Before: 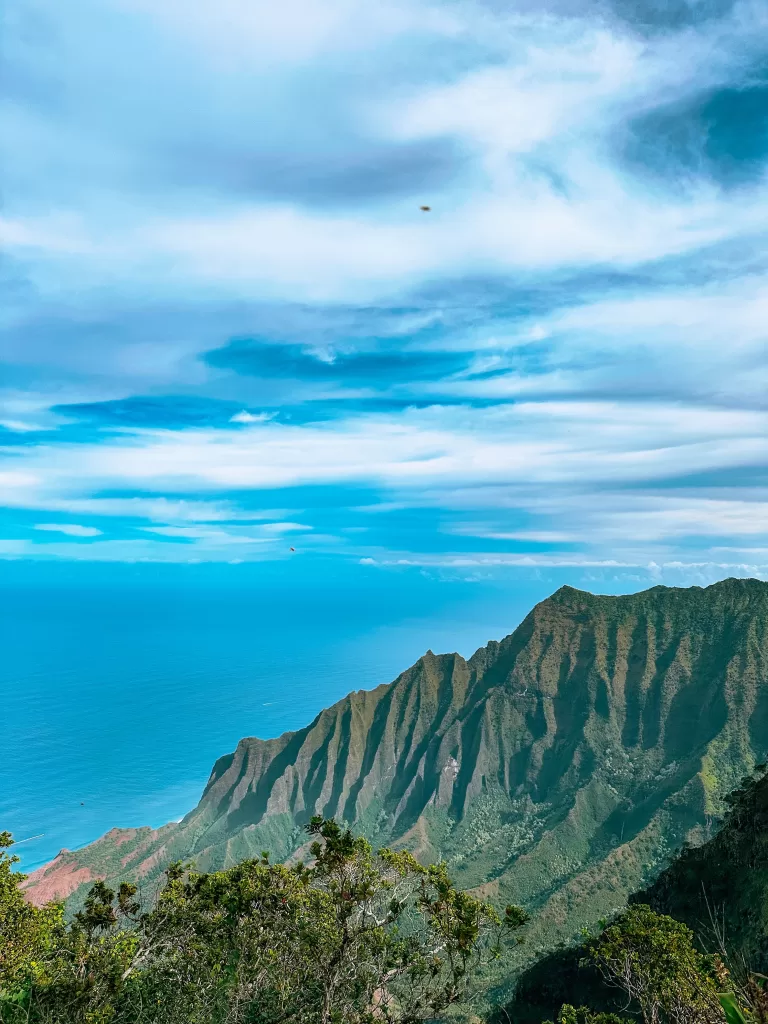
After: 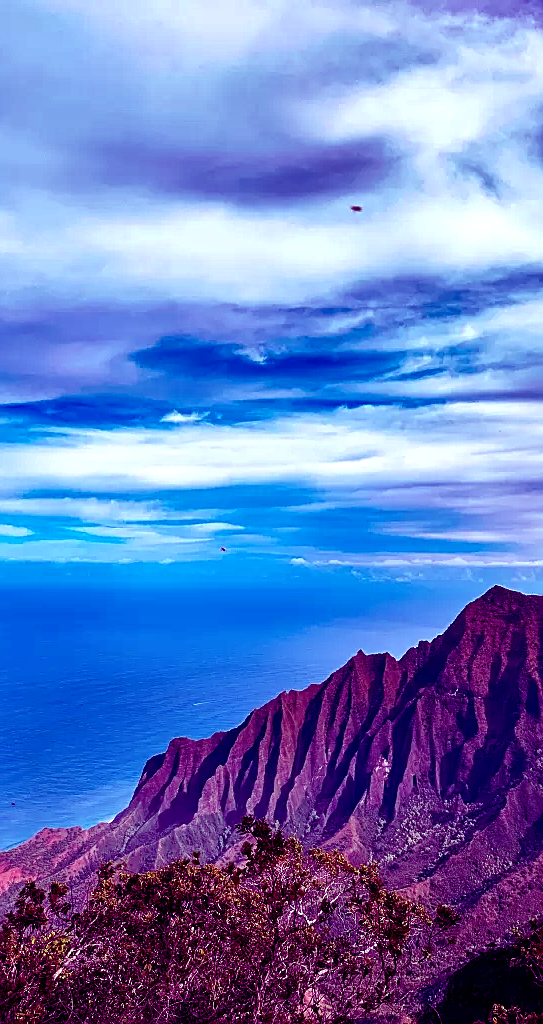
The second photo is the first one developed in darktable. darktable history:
crop and rotate: left 9.061%, right 20.142%
white balance: emerald 1
shadows and highlights: shadows 22.7, highlights -48.71, soften with gaussian
exposure: exposure 0.236 EV, compensate highlight preservation false
color balance: mode lift, gamma, gain (sRGB), lift [1, 1, 0.101, 1]
local contrast: highlights 100%, shadows 100%, detail 120%, midtone range 0.2
sharpen: on, module defaults
